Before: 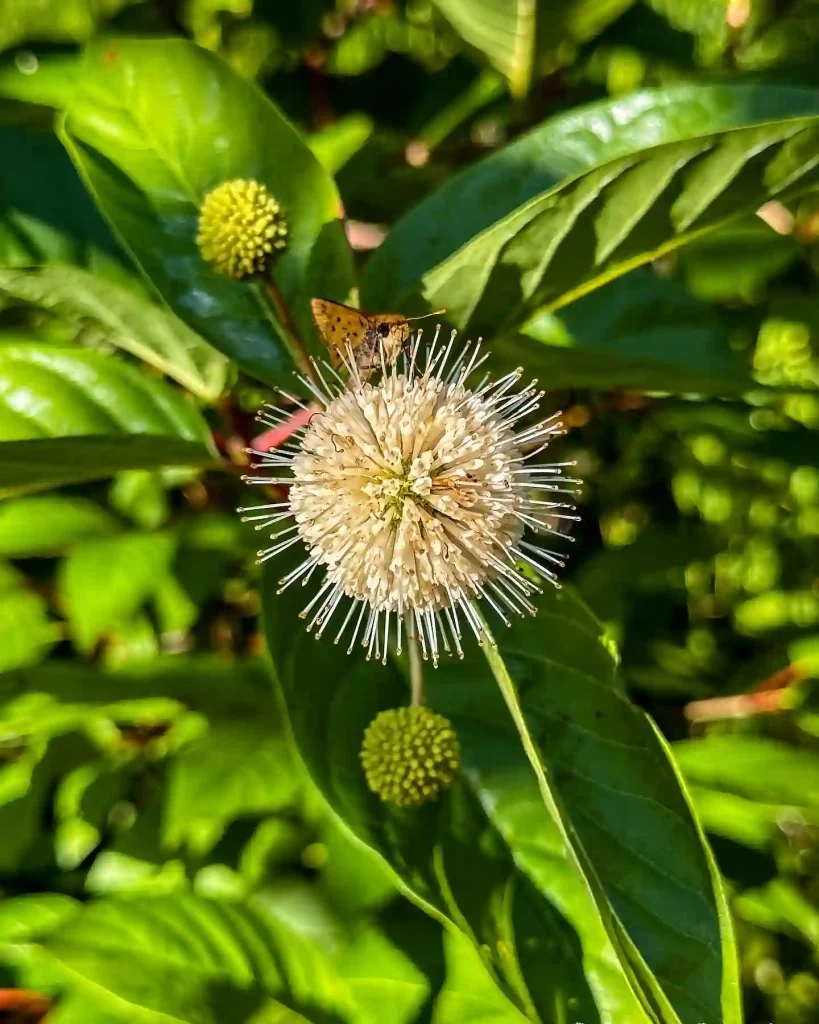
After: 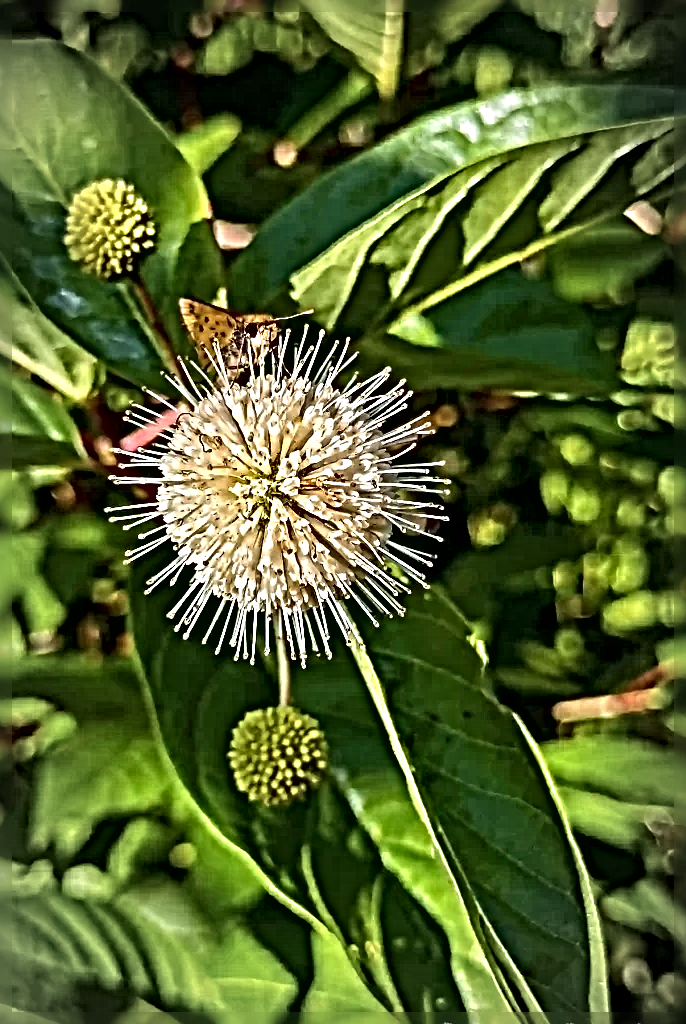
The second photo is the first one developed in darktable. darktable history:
sharpen: radius 6.3, amount 1.8, threshold 0
white balance: red 1.009, blue 1.027
vignetting: automatic ratio true
contrast brightness saturation: saturation -0.05
crop: left 16.145%
